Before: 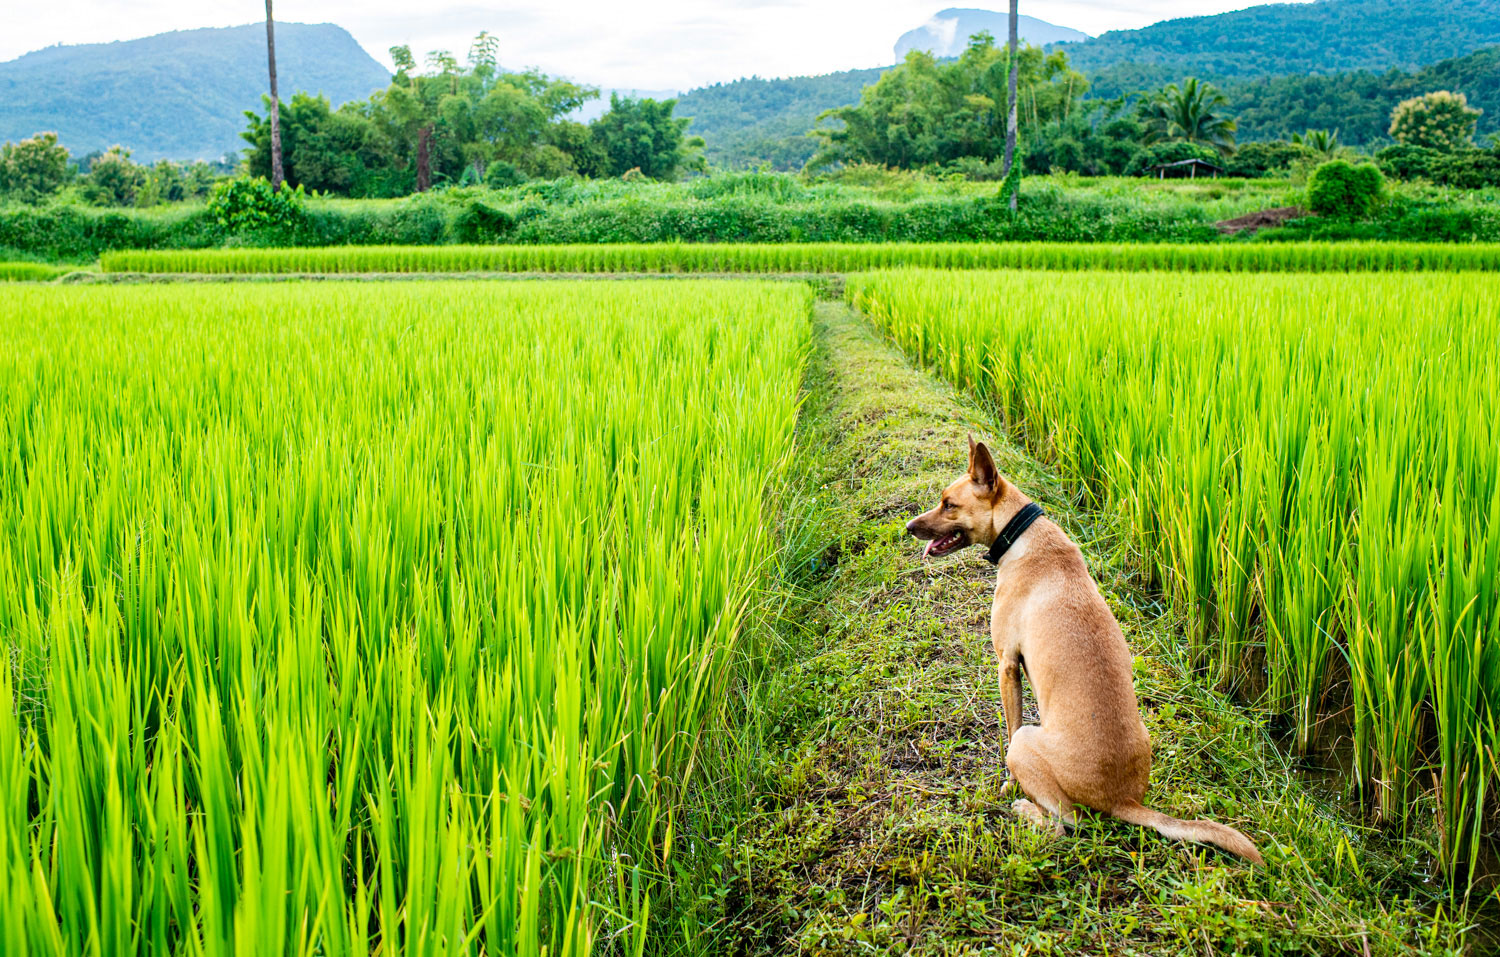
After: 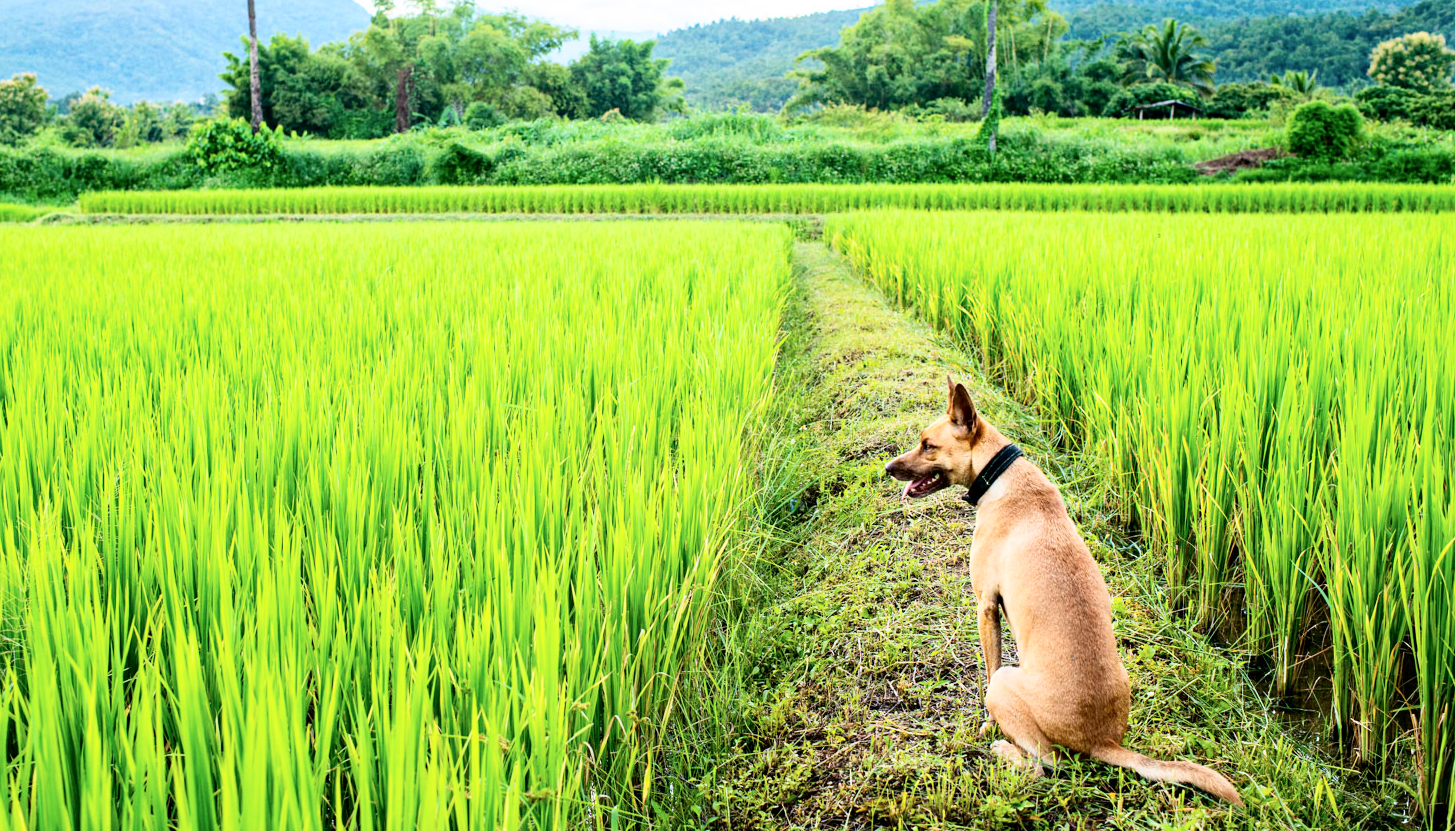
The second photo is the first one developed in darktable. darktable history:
sharpen: radius 2.897, amount 0.878, threshold 47.447
tone curve: curves: ch0 [(0, 0) (0.004, 0.001) (0.02, 0.008) (0.218, 0.218) (0.664, 0.774) (0.832, 0.914) (1, 1)], color space Lab, independent channels, preserve colors none
crop: left 1.445%, top 6.196%, right 1.502%, bottom 6.917%
